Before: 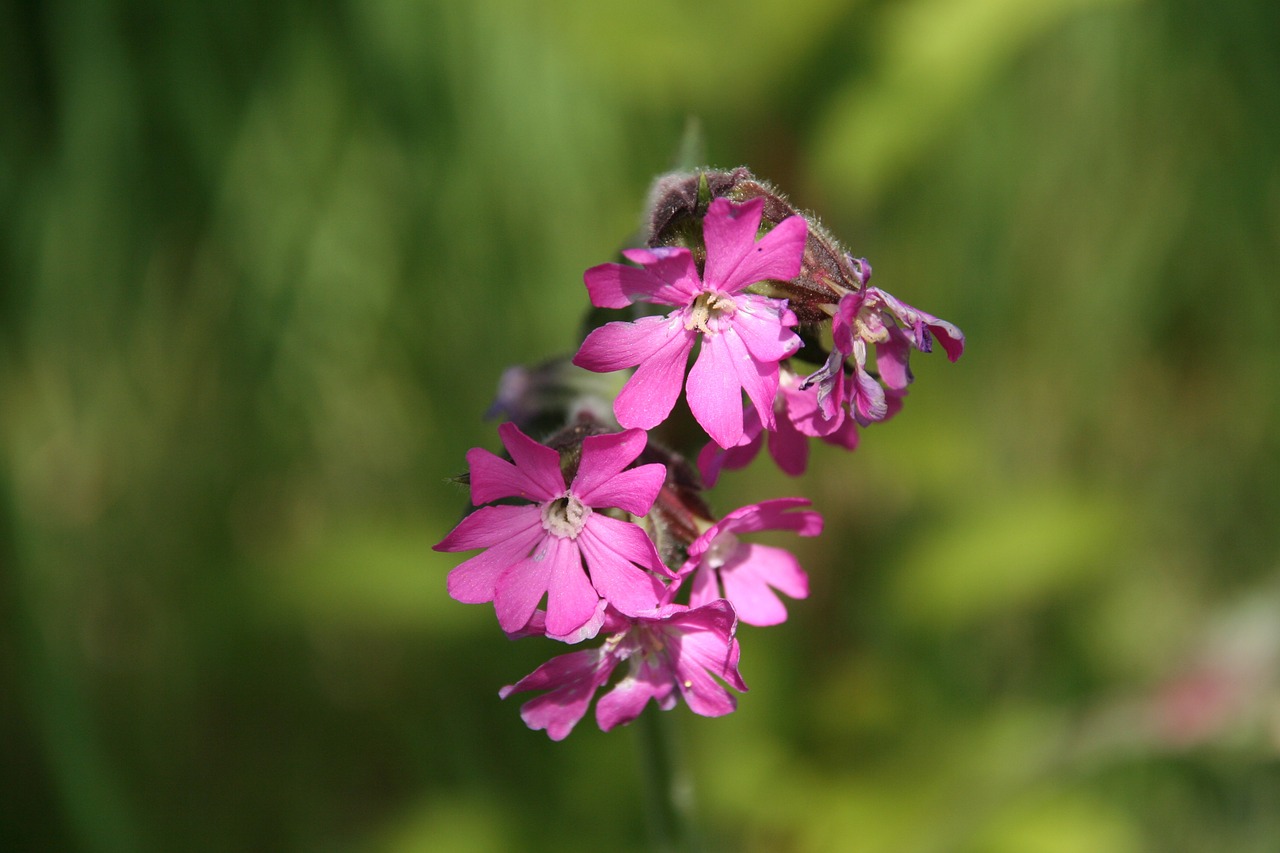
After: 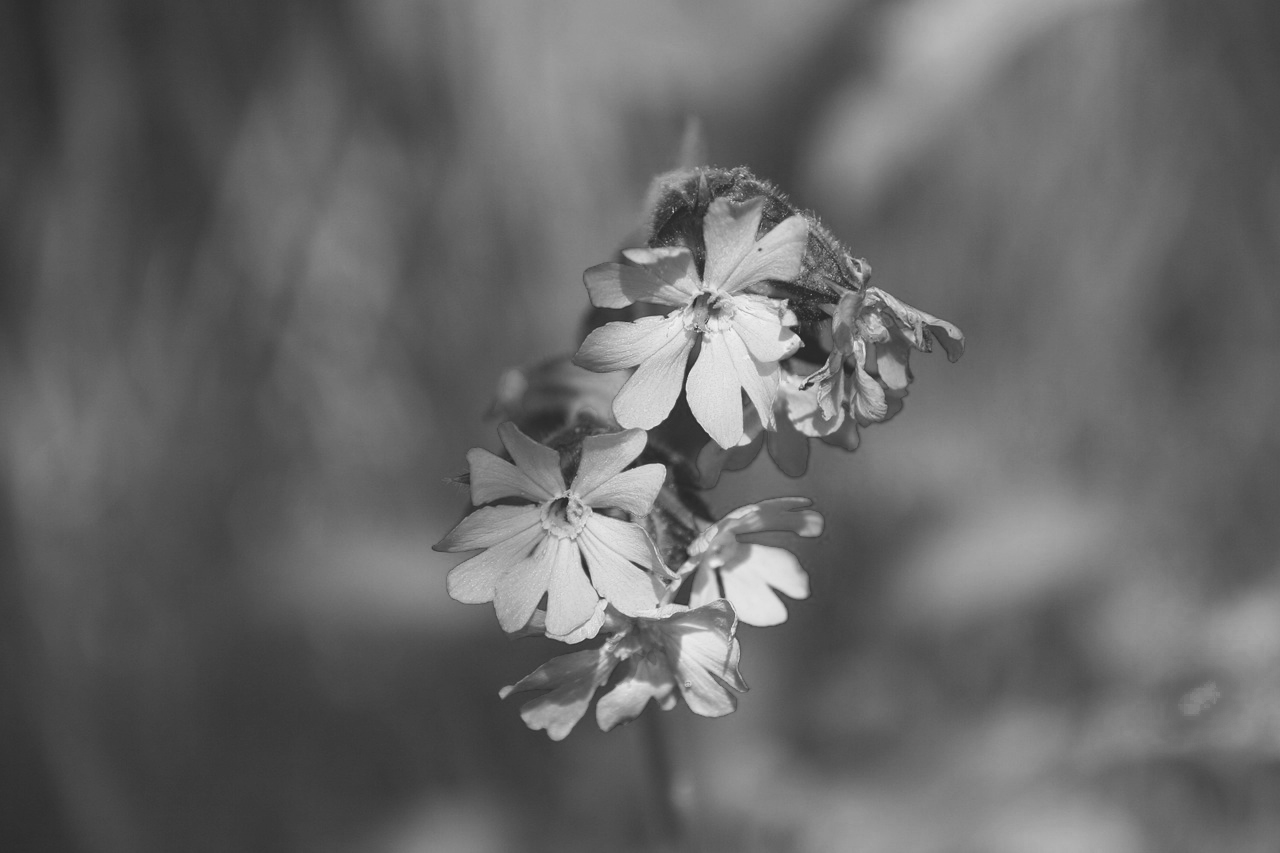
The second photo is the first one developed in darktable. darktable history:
color correction: highlights a* 4.6, highlights b* 4.93, shadows a* -7.66, shadows b* 4.71
exposure: compensate exposure bias true, compensate highlight preservation false
color zones: curves: ch0 [(0.002, 0.589) (0.107, 0.484) (0.146, 0.249) (0.217, 0.352) (0.309, 0.525) (0.39, 0.404) (0.455, 0.169) (0.597, 0.055) (0.724, 0.212) (0.775, 0.691) (0.869, 0.571) (1, 0.587)]; ch1 [(0, 0) (0.143, 0) (0.286, 0) (0.429, 0) (0.571, 0) (0.714, 0) (0.857, 0)]
contrast brightness saturation: contrast -0.29
tone equalizer: -8 EV -0.413 EV, -7 EV -0.4 EV, -6 EV -0.324 EV, -5 EV -0.237 EV, -3 EV 0.222 EV, -2 EV 0.361 EV, -1 EV 0.38 EV, +0 EV 0.403 EV, edges refinement/feathering 500, mask exposure compensation -1.57 EV, preserve details no
